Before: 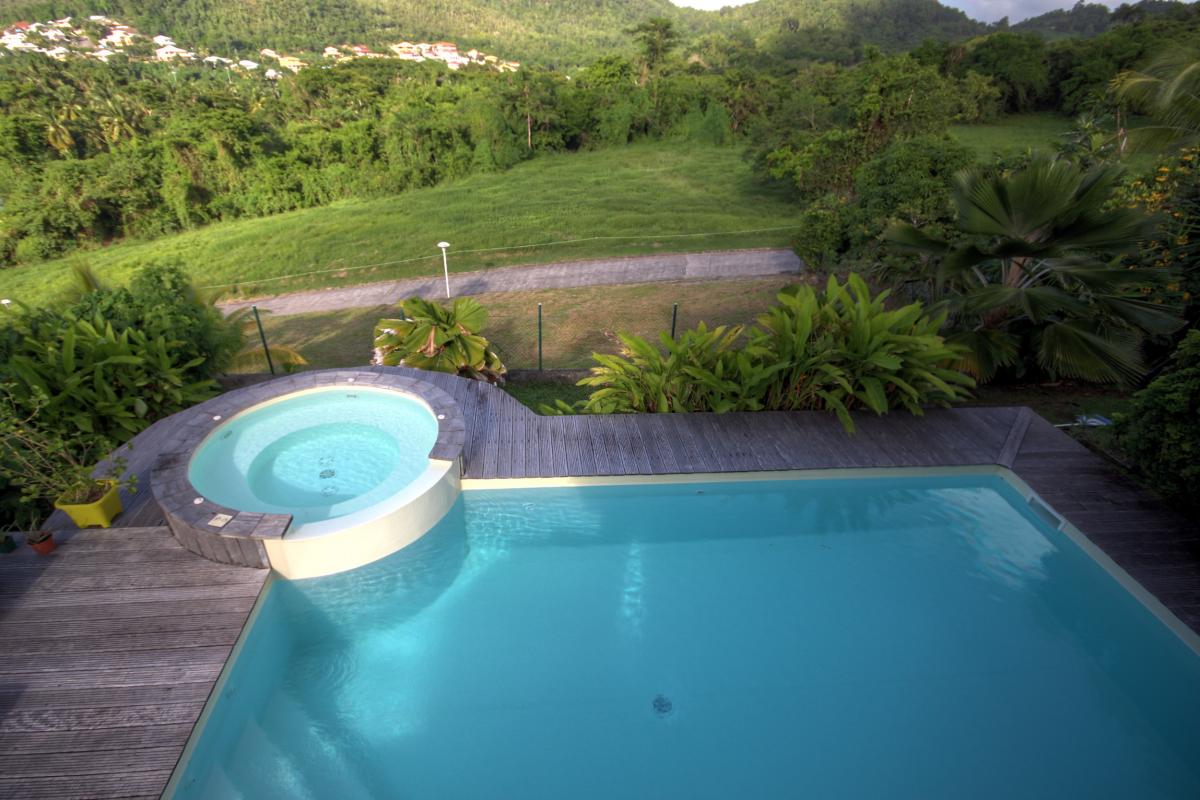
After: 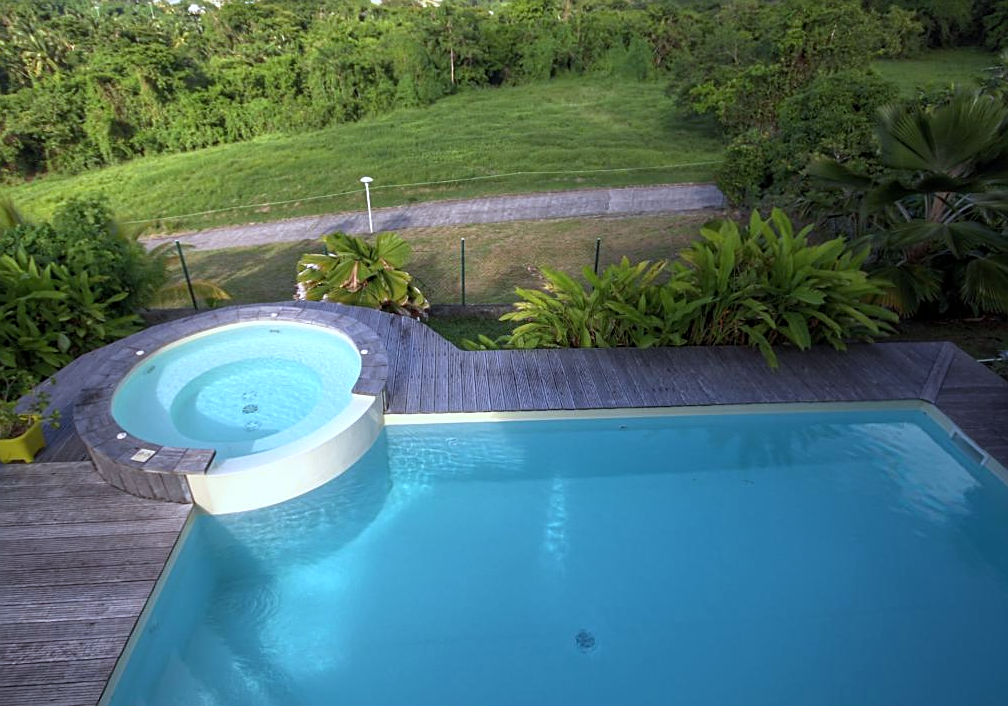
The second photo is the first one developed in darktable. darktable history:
crop: left 6.446%, top 8.188%, right 9.538%, bottom 3.548%
sharpen: on, module defaults
white balance: red 0.924, blue 1.095
